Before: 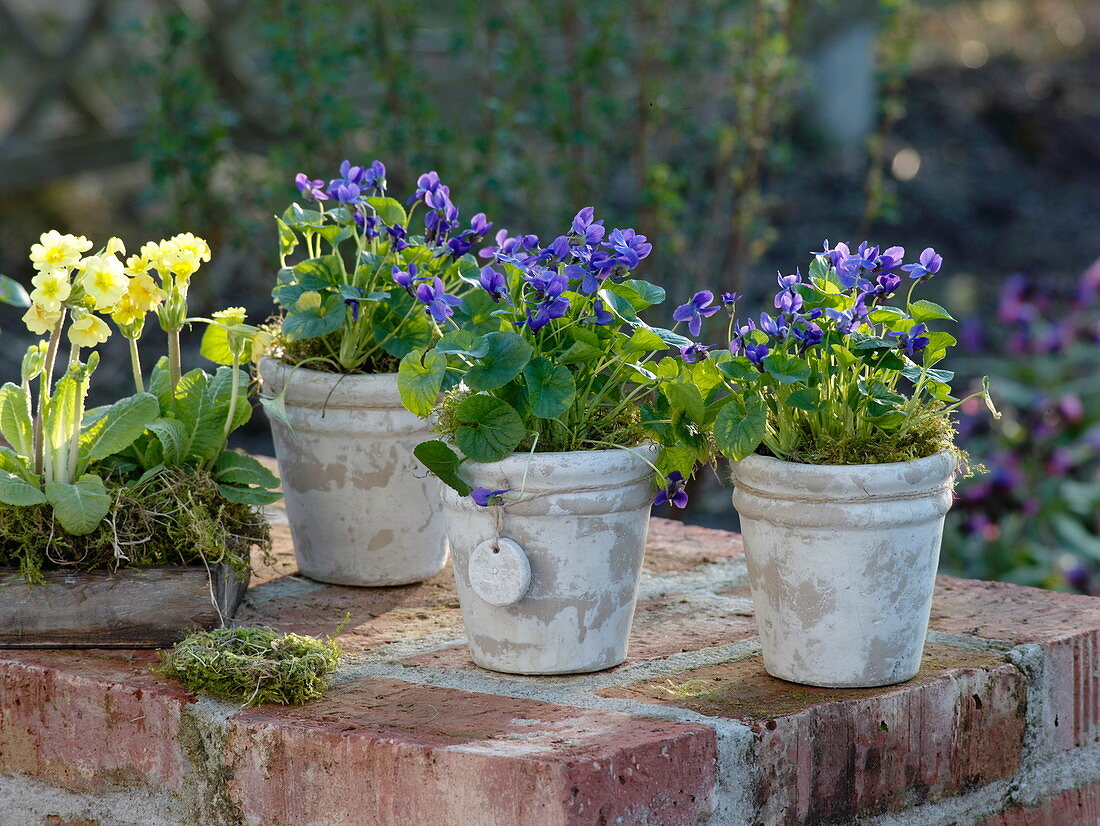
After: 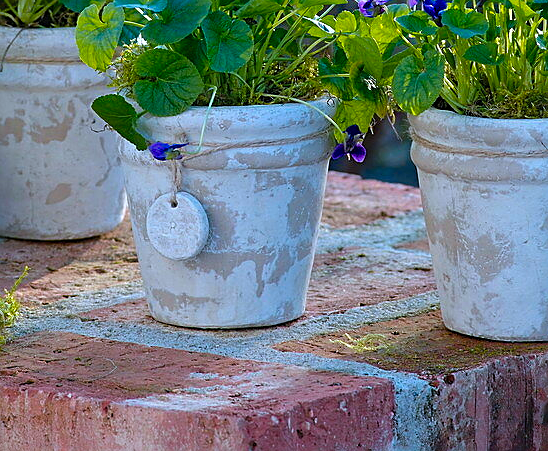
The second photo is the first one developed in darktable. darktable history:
color calibration: output R [0.999, 0.026, -0.11, 0], output G [-0.019, 1.037, -0.099, 0], output B [0.022, -0.023, 0.902, 0], illuminant as shot in camera, x 0.37, y 0.382, temperature 4315.45 K
exposure: black level correction -0.002, exposure 0.035 EV, compensate exposure bias true, compensate highlight preservation false
color balance rgb: power › hue 312.76°, highlights gain › chroma 0.128%, highlights gain › hue 329.92°, perceptual saturation grading › global saturation 30.396%, global vibrance 20%
sharpen: amount 0.548
crop: left 29.34%, top 41.914%, right 20.826%, bottom 3.474%
